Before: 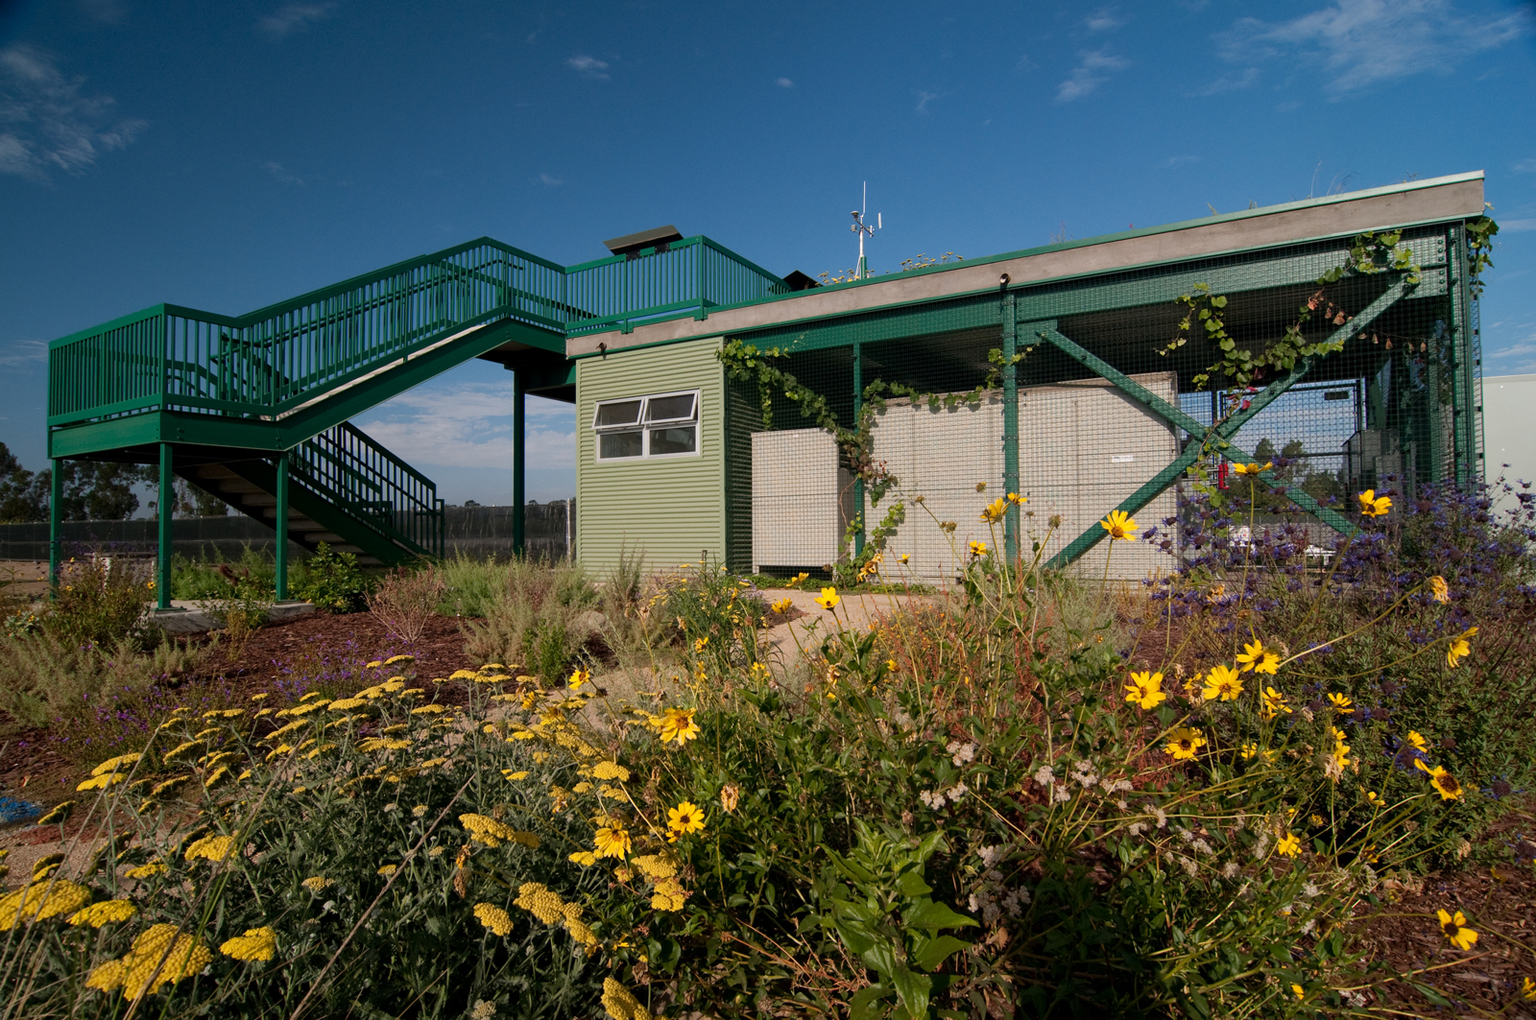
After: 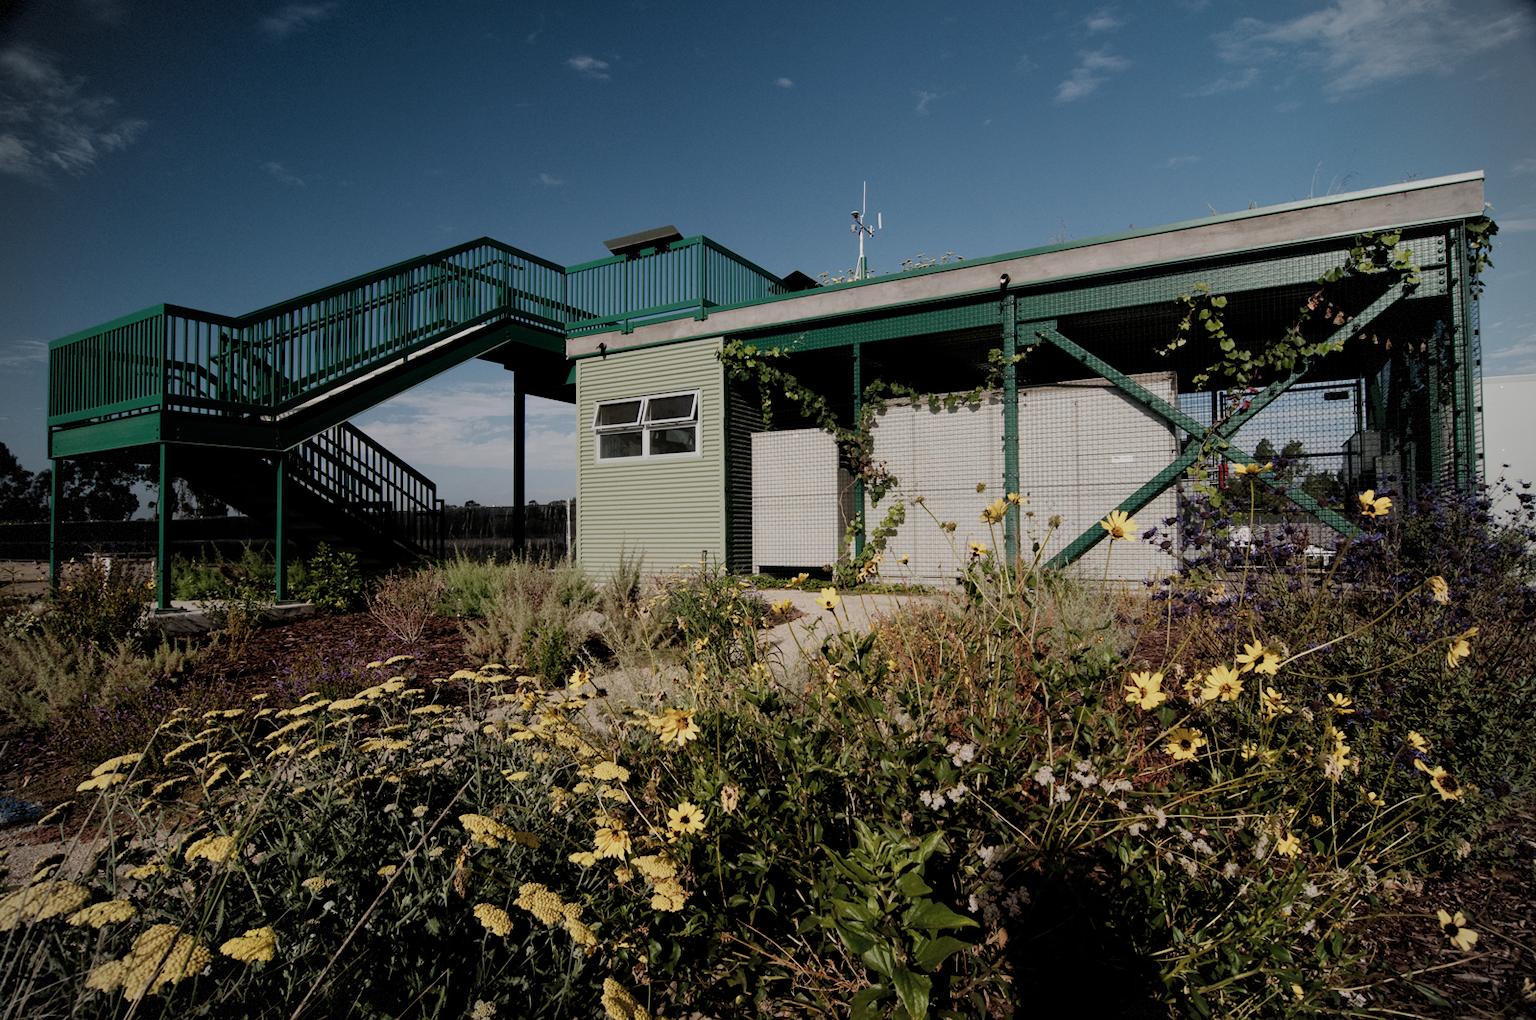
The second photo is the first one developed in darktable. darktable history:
filmic rgb: black relative exposure -5.06 EV, white relative exposure 4 EV, hardness 2.89, contrast 1.097, add noise in highlights 0, preserve chrominance no, color science v3 (2019), use custom middle-gray values true, contrast in highlights soft
vignetting: brightness -0.296, dithering 8-bit output
contrast brightness saturation: contrast 0.095, saturation -0.371
